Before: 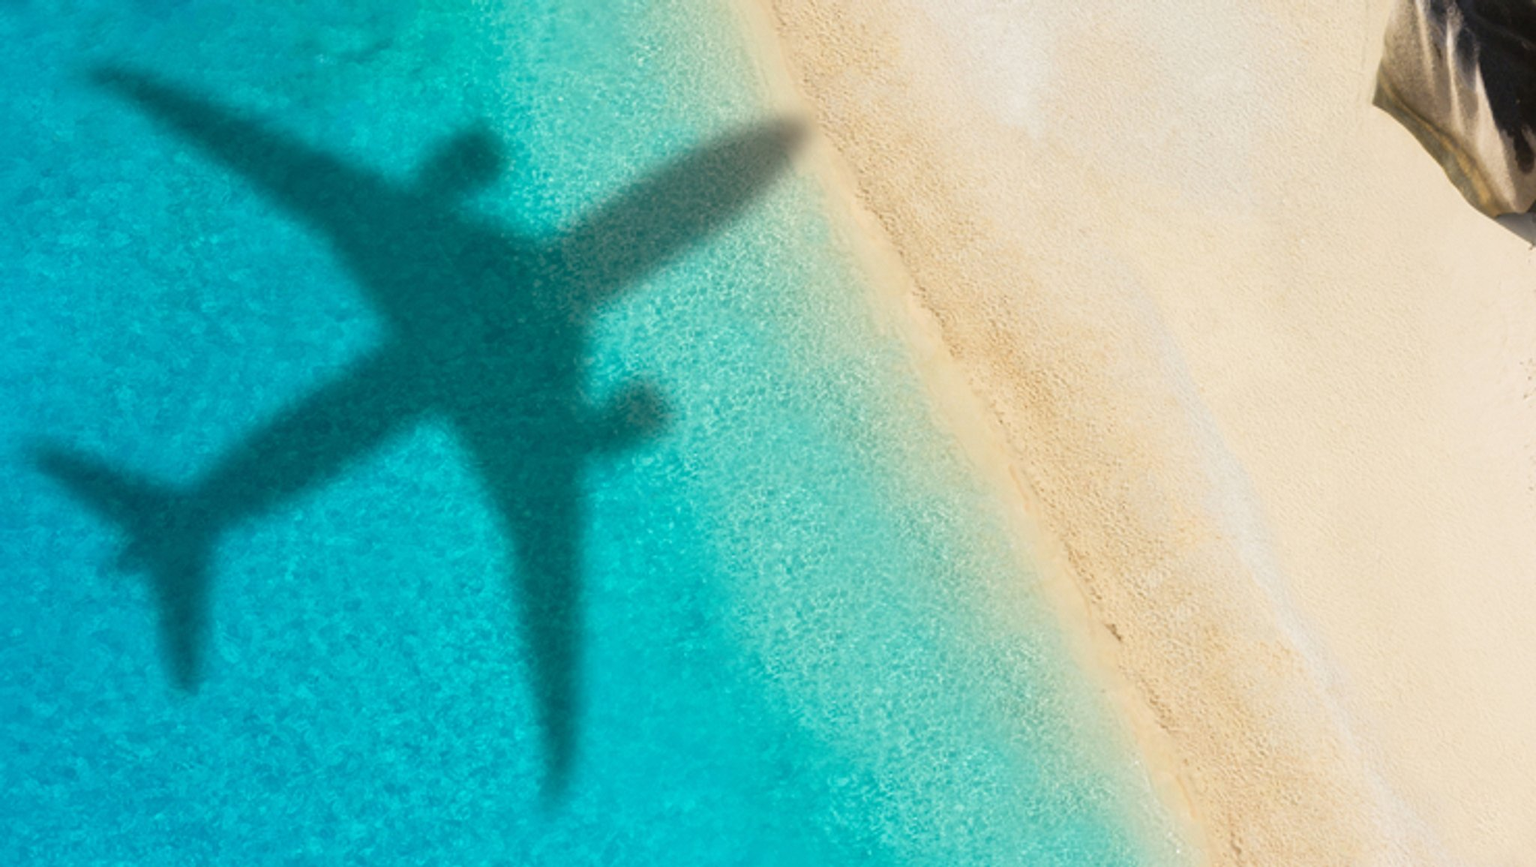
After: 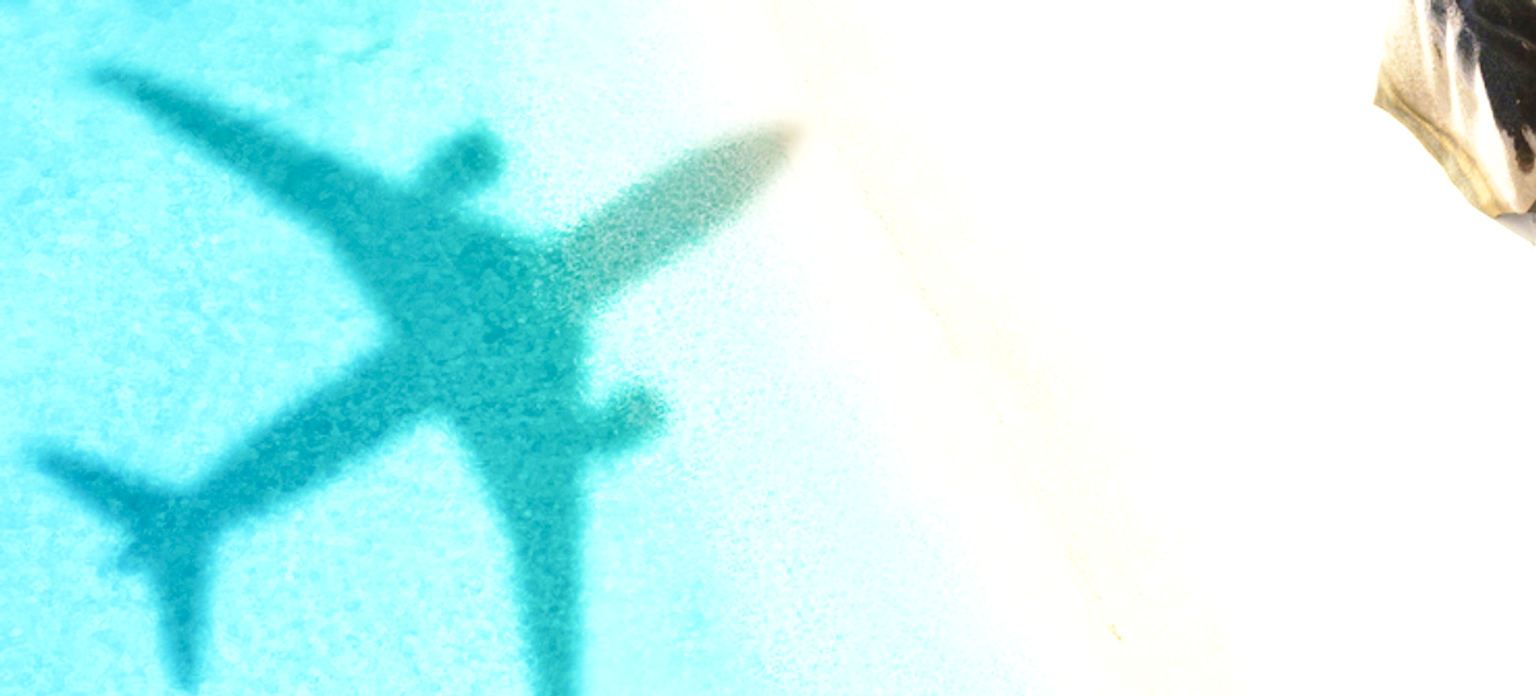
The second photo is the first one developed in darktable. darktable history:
crop: bottom 19.603%
base curve: curves: ch0 [(0, 0) (0.028, 0.03) (0.121, 0.232) (0.46, 0.748) (0.859, 0.968) (1, 1)], preserve colors none
exposure: exposure 1.163 EV, compensate highlight preservation false
